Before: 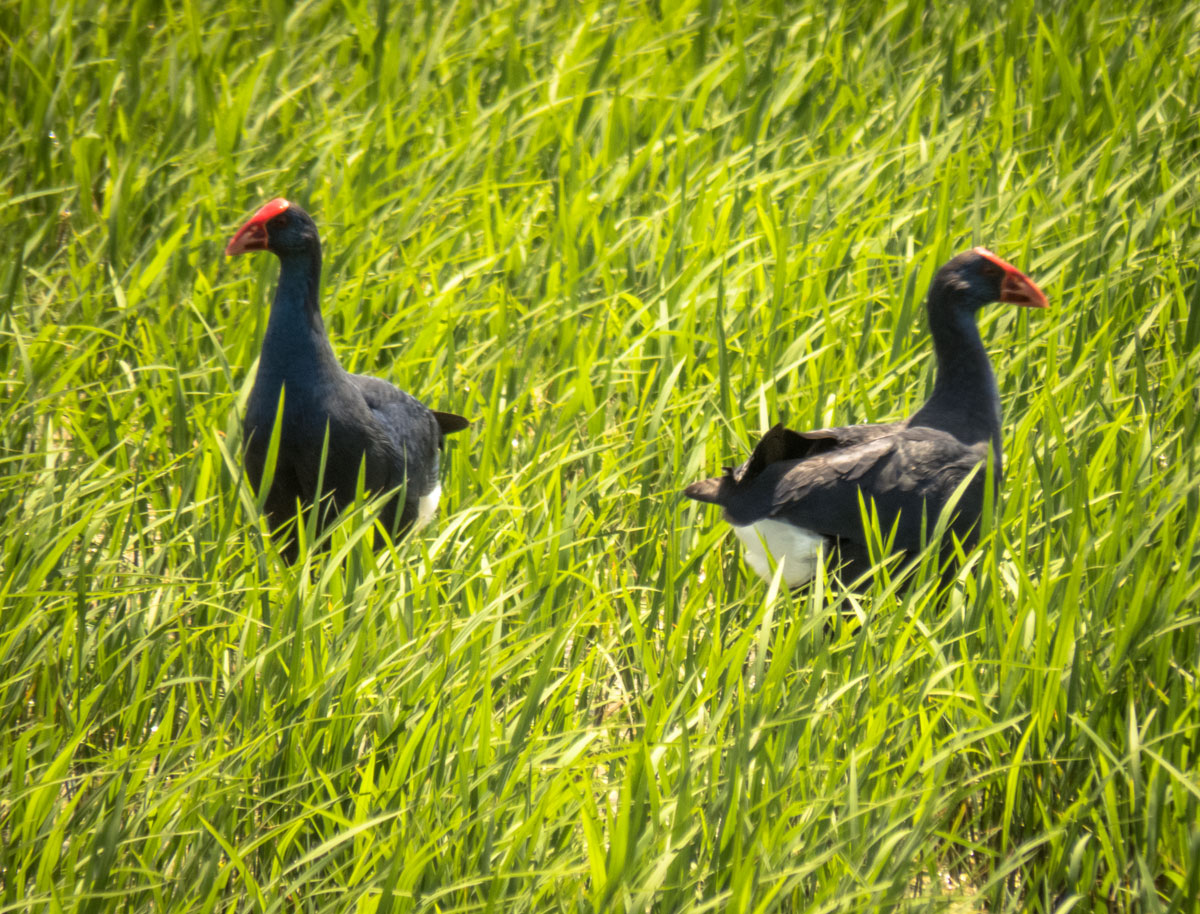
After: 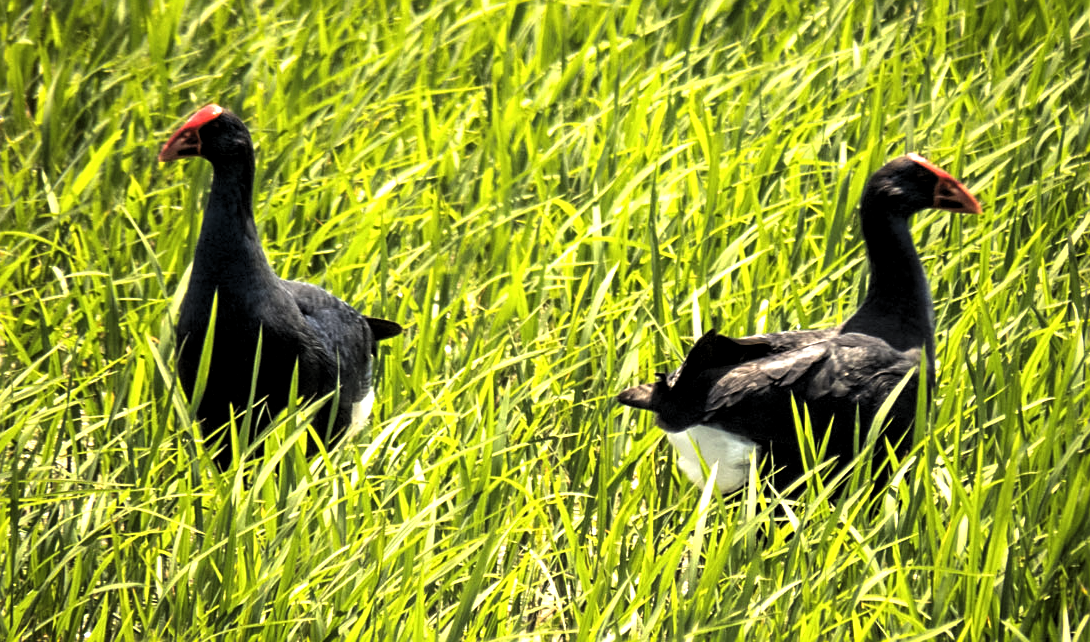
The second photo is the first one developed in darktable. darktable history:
crop: left 5.596%, top 10.314%, right 3.534%, bottom 19.395%
color balance: output saturation 98.5%
levels: levels [0.129, 0.519, 0.867]
sharpen: on, module defaults
